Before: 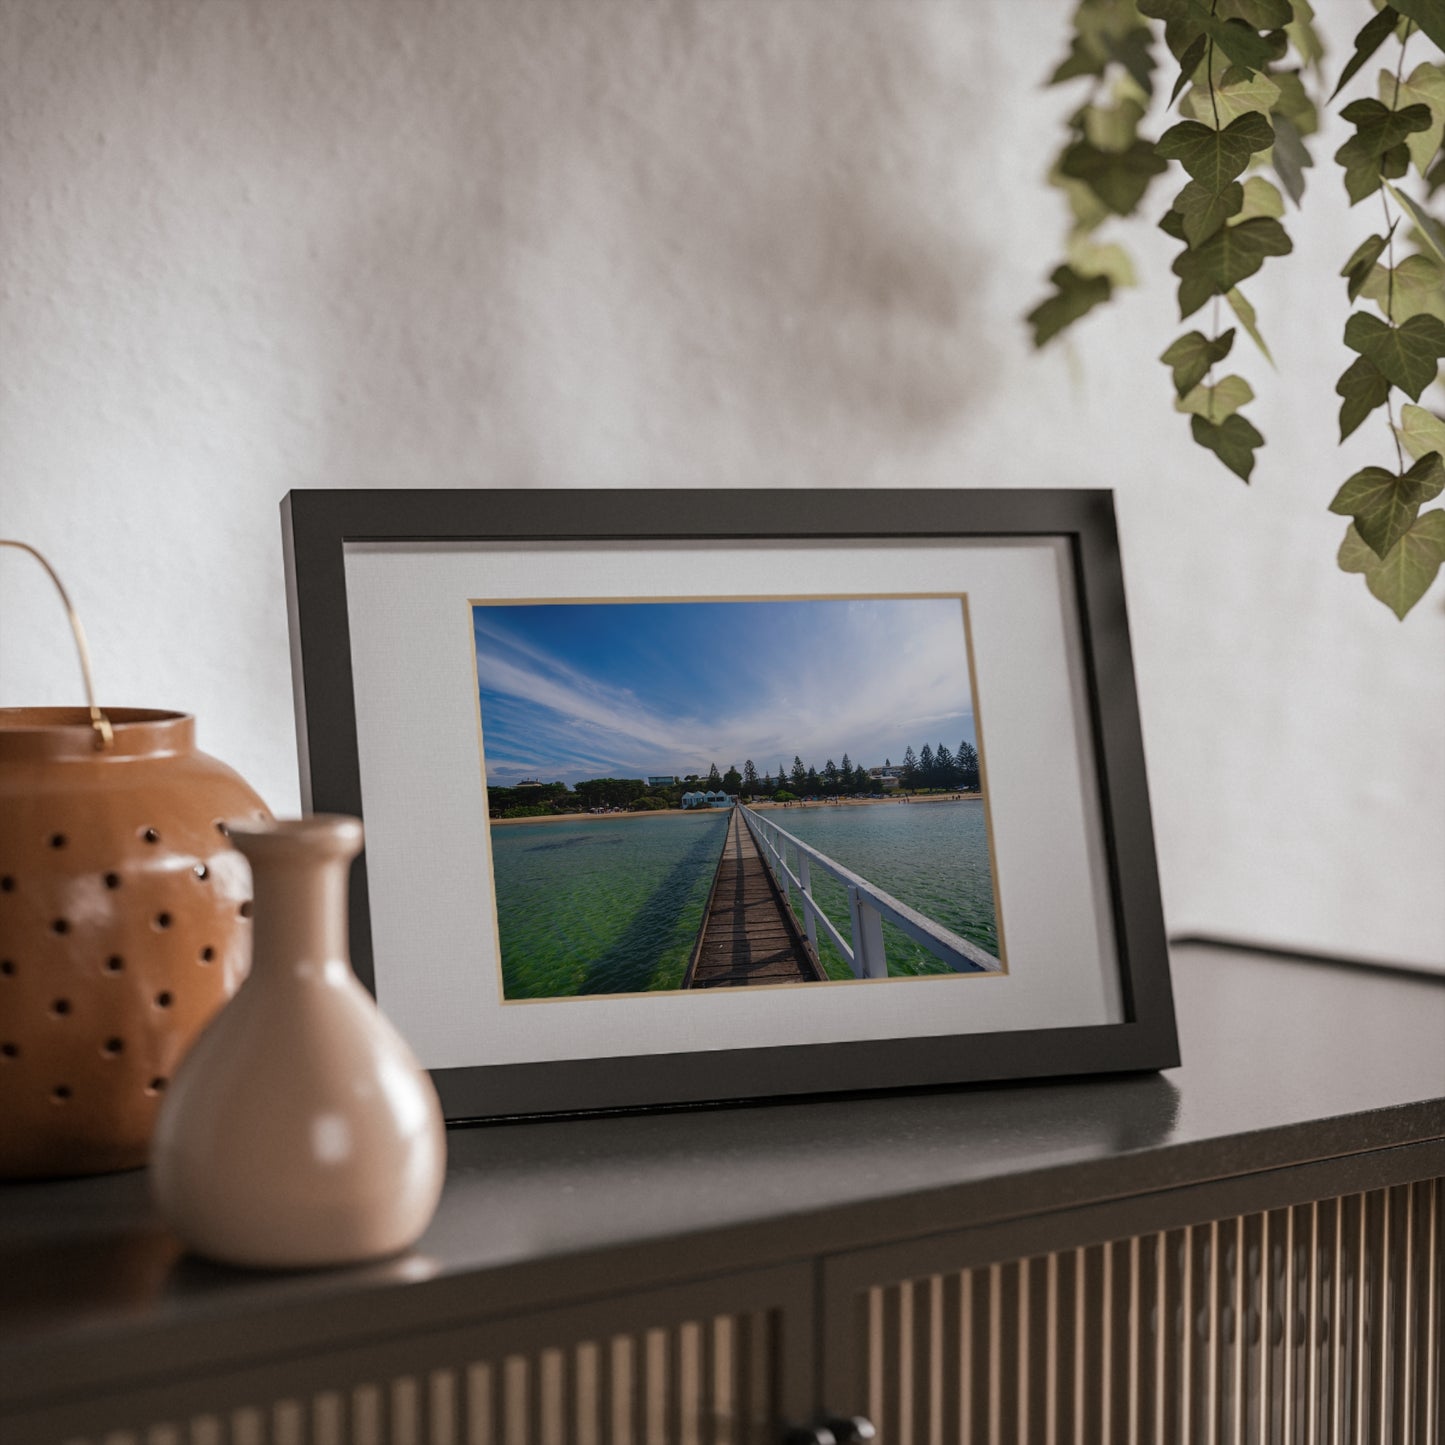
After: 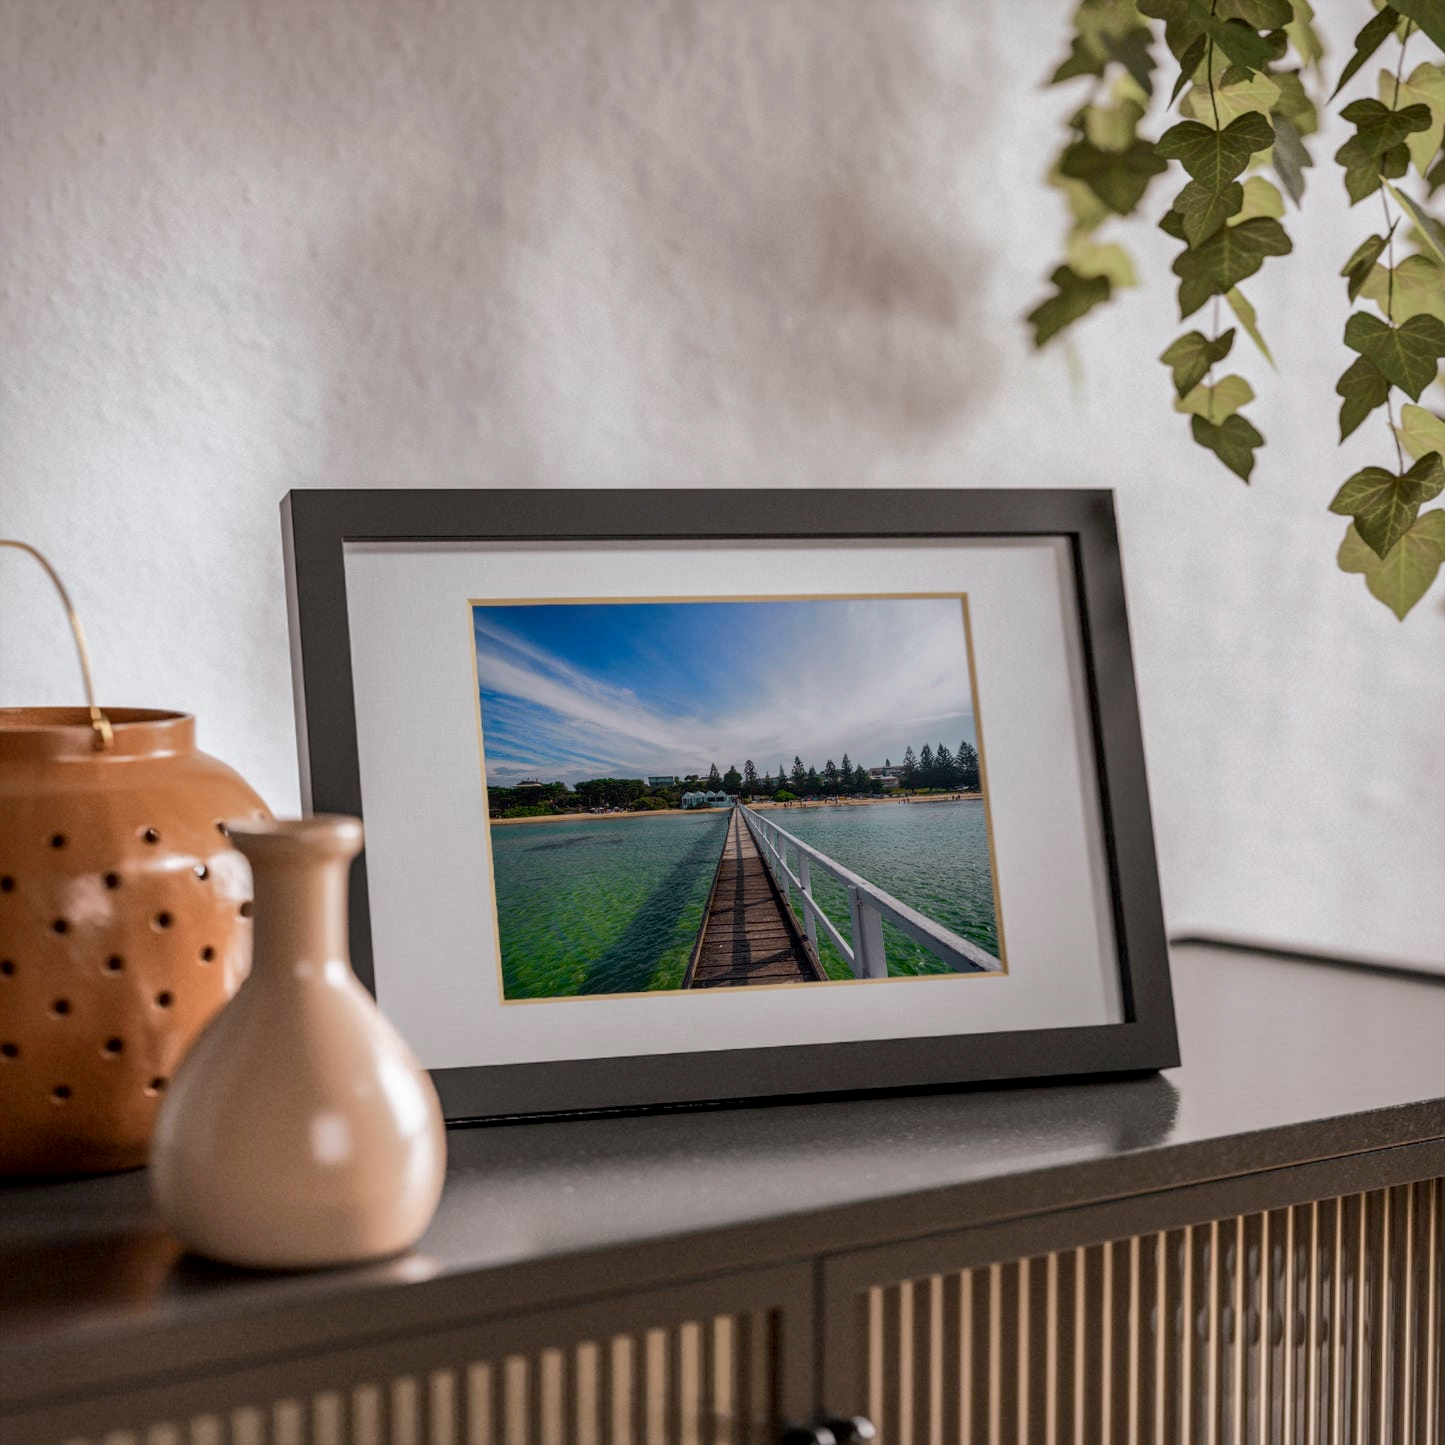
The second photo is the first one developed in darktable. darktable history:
tone curve: curves: ch0 [(0, 0) (0.035, 0.017) (0.131, 0.108) (0.279, 0.279) (0.476, 0.554) (0.617, 0.693) (0.704, 0.77) (0.801, 0.854) (0.895, 0.927) (1, 0.976)]; ch1 [(0, 0) (0.318, 0.278) (0.444, 0.427) (0.493, 0.493) (0.537, 0.547) (0.594, 0.616) (0.746, 0.764) (1, 1)]; ch2 [(0, 0) (0.316, 0.292) (0.381, 0.37) (0.423, 0.448) (0.476, 0.482) (0.502, 0.498) (0.529, 0.532) (0.583, 0.608) (0.639, 0.657) (0.7, 0.7) (0.861, 0.808) (1, 0.951)], color space Lab, independent channels, preserve colors none
local contrast: on, module defaults
shadows and highlights: on, module defaults
